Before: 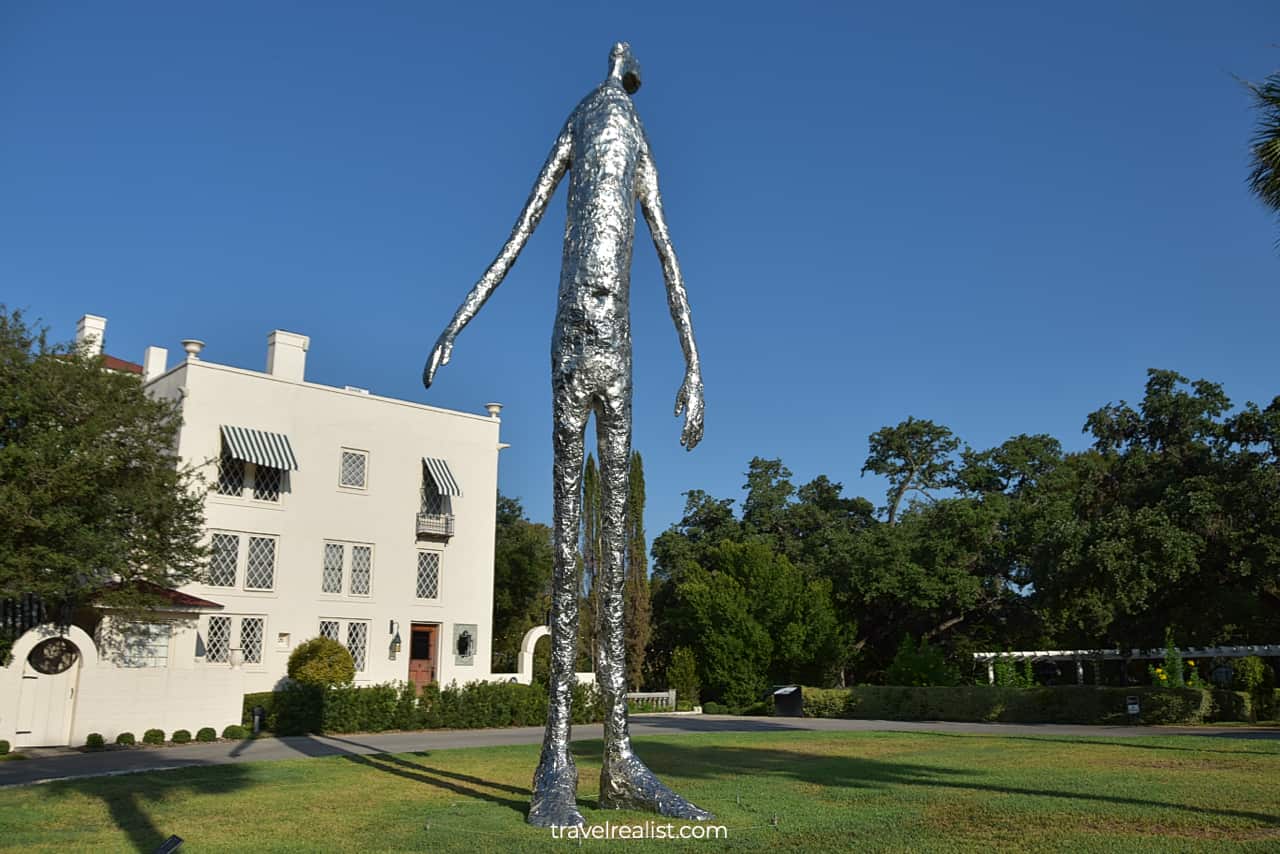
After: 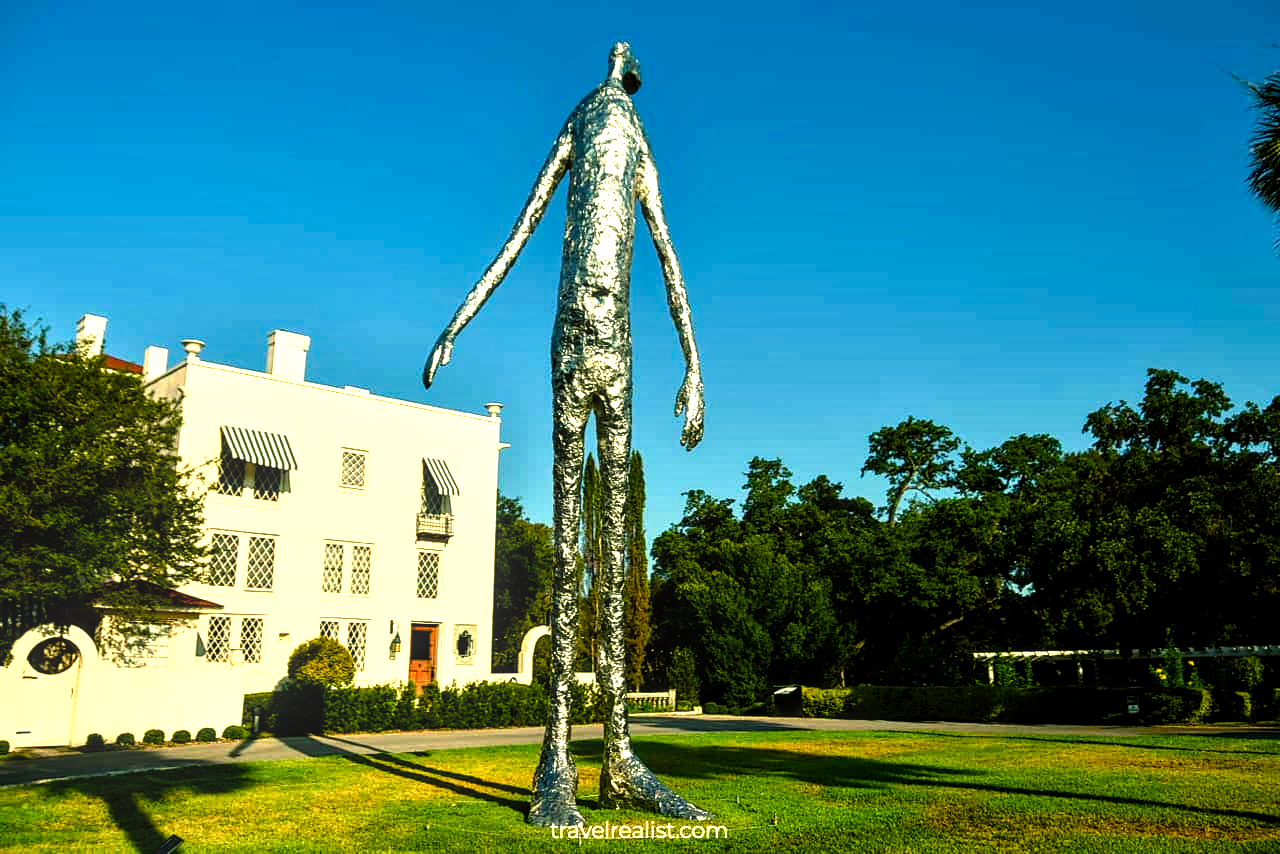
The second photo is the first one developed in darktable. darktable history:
color balance: mode lift, gamma, gain (sRGB), lift [1.014, 0.966, 0.918, 0.87], gamma [0.86, 0.734, 0.918, 0.976], gain [1.063, 1.13, 1.063, 0.86]
color balance rgb: perceptual saturation grading › global saturation 35%, perceptual saturation grading › highlights -25%, perceptual saturation grading › shadows 50%
tone equalizer: -8 EV -0.417 EV, -7 EV -0.389 EV, -6 EV -0.333 EV, -5 EV -0.222 EV, -3 EV 0.222 EV, -2 EV 0.333 EV, -1 EV 0.389 EV, +0 EV 0.417 EV, edges refinement/feathering 500, mask exposure compensation -1.57 EV, preserve details no
local contrast: on, module defaults
exposure: black level correction 0, exposure 0.6 EV, compensate highlight preservation false
